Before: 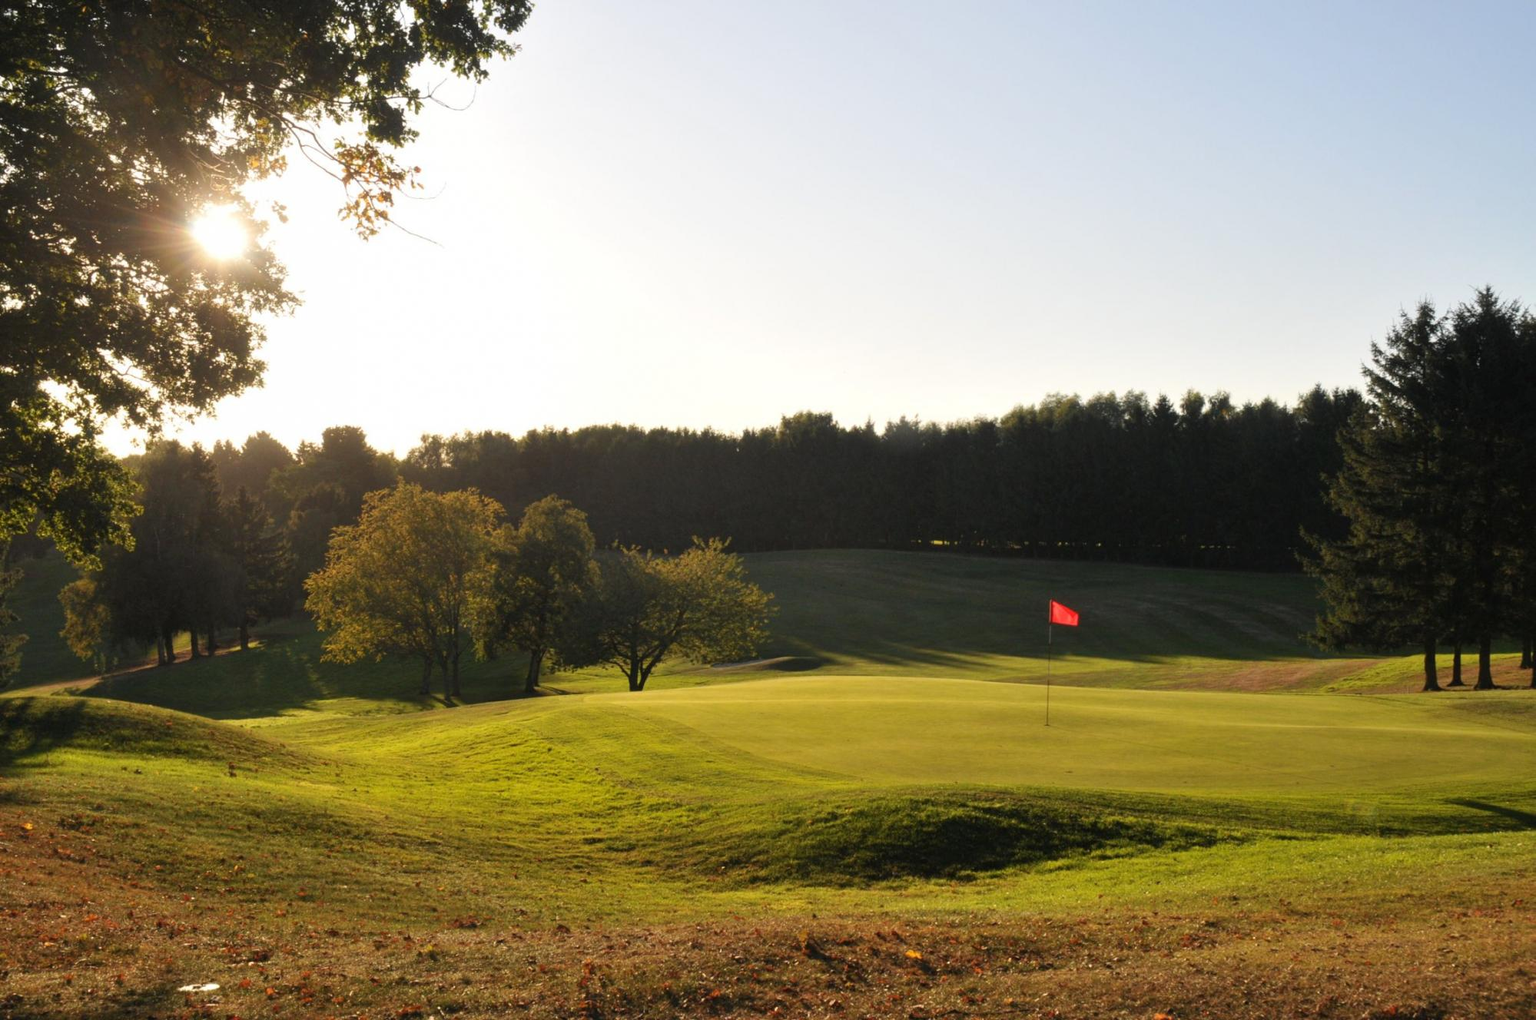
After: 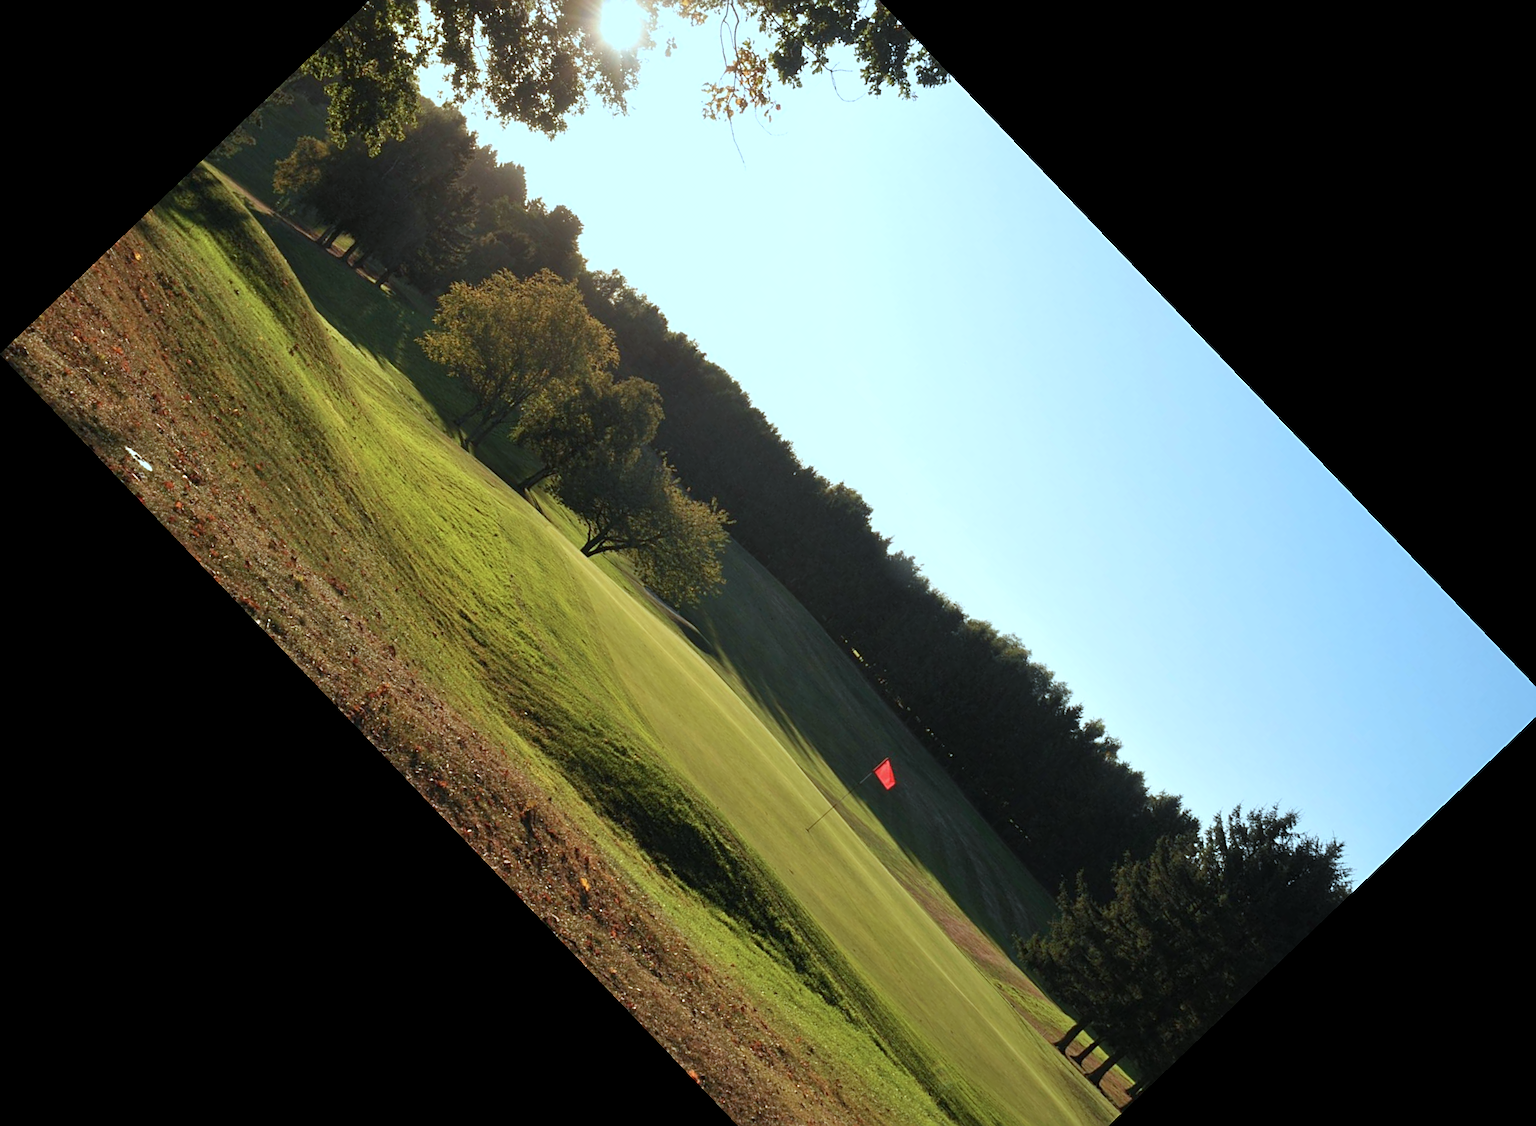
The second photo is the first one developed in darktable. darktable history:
color correction: highlights a* -10.69, highlights b* -19.19
sharpen: on, module defaults
crop and rotate: angle -46.26°, top 16.234%, right 0.912%, bottom 11.704%
